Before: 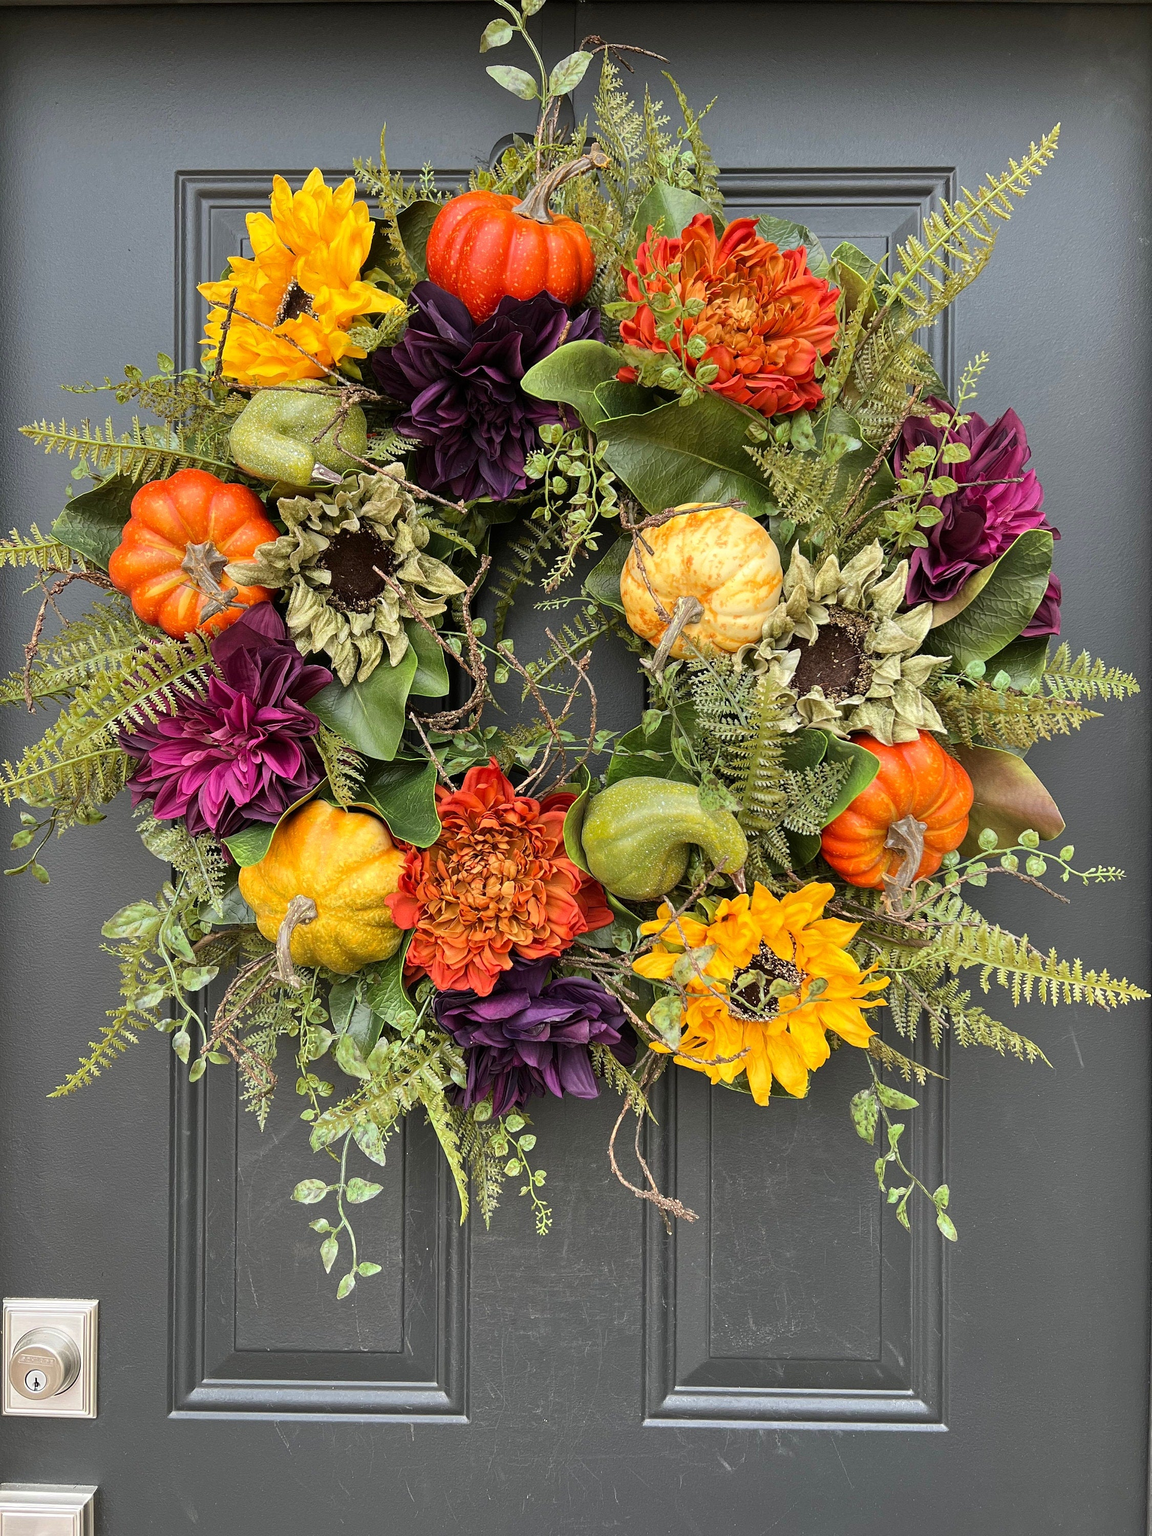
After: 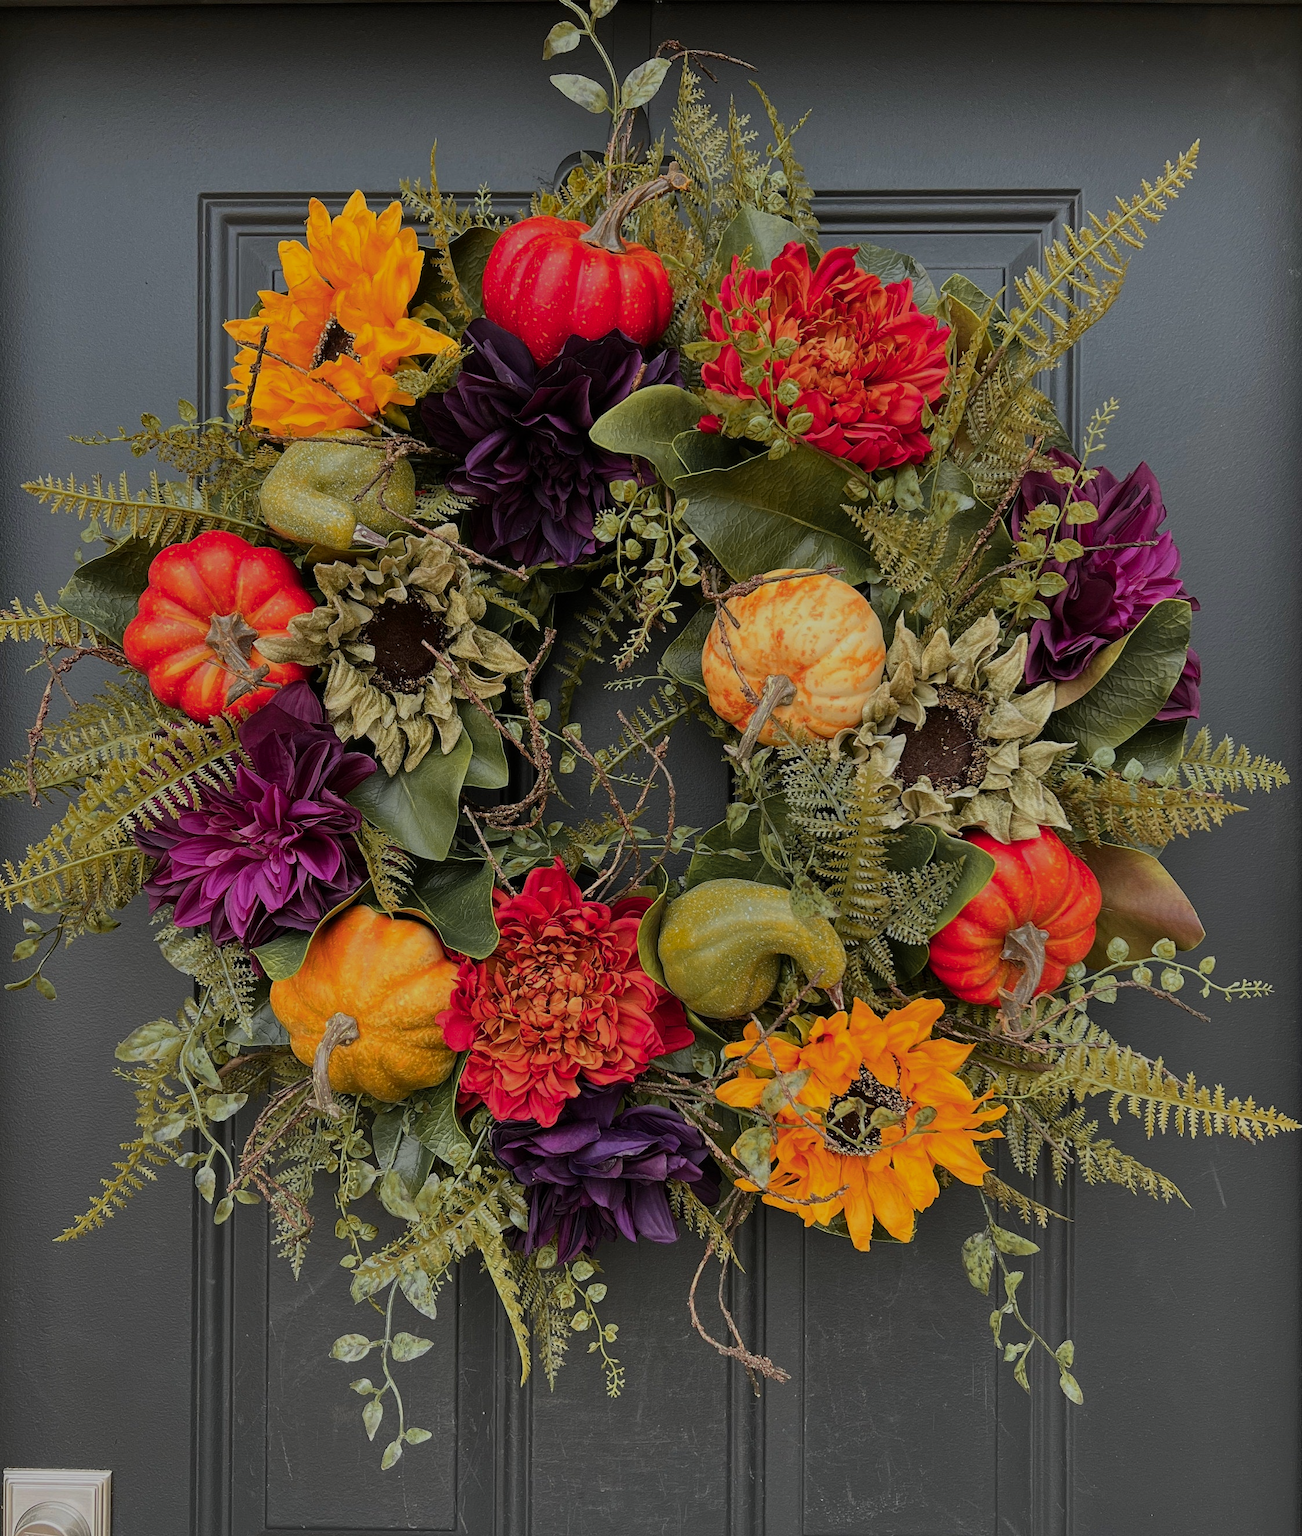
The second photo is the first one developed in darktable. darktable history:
exposure: exposure -0.965 EV, compensate exposure bias true, compensate highlight preservation false
color zones: curves: ch1 [(0.263, 0.53) (0.376, 0.287) (0.487, 0.512) (0.748, 0.547) (1, 0.513)]; ch2 [(0.262, 0.45) (0.751, 0.477)]
crop and rotate: top 0%, bottom 11.57%
